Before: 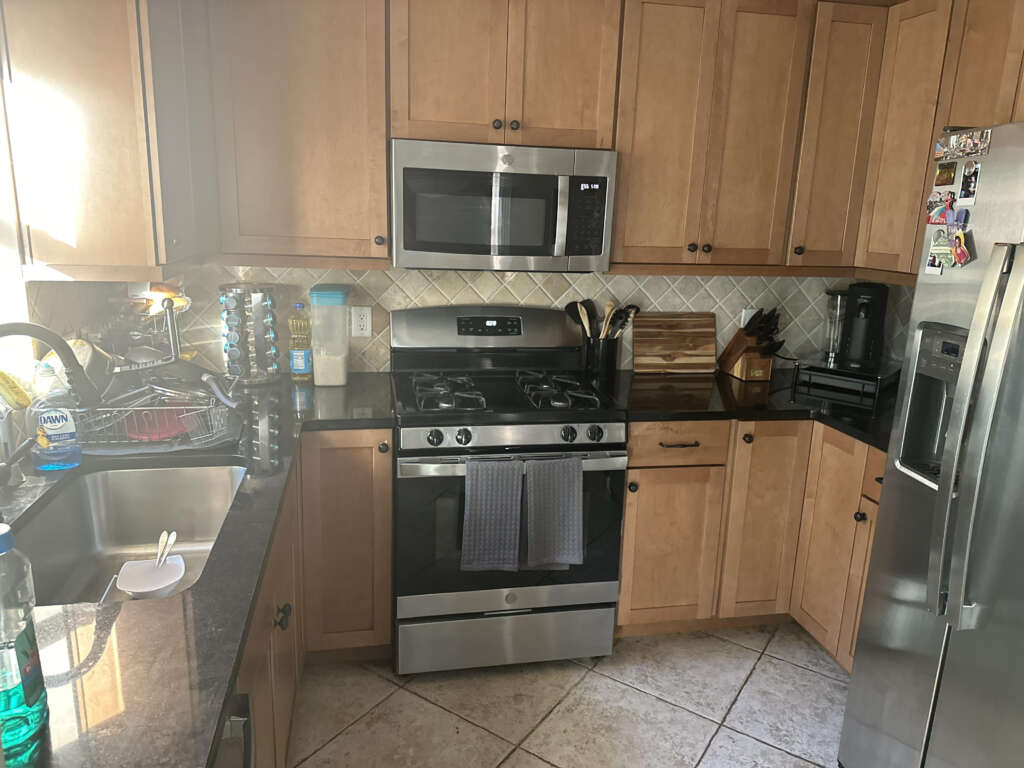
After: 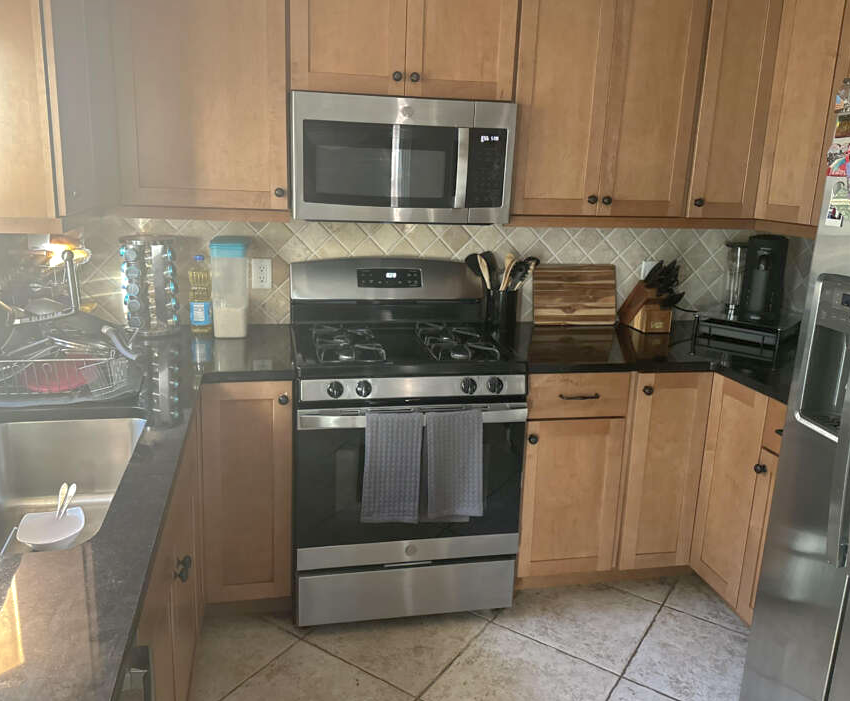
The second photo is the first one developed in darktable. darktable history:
crop: left 9.827%, top 6.32%, right 7.134%, bottom 2.297%
shadows and highlights: on, module defaults
exposure: black level correction 0.001, exposure 0.14 EV, compensate highlight preservation false
